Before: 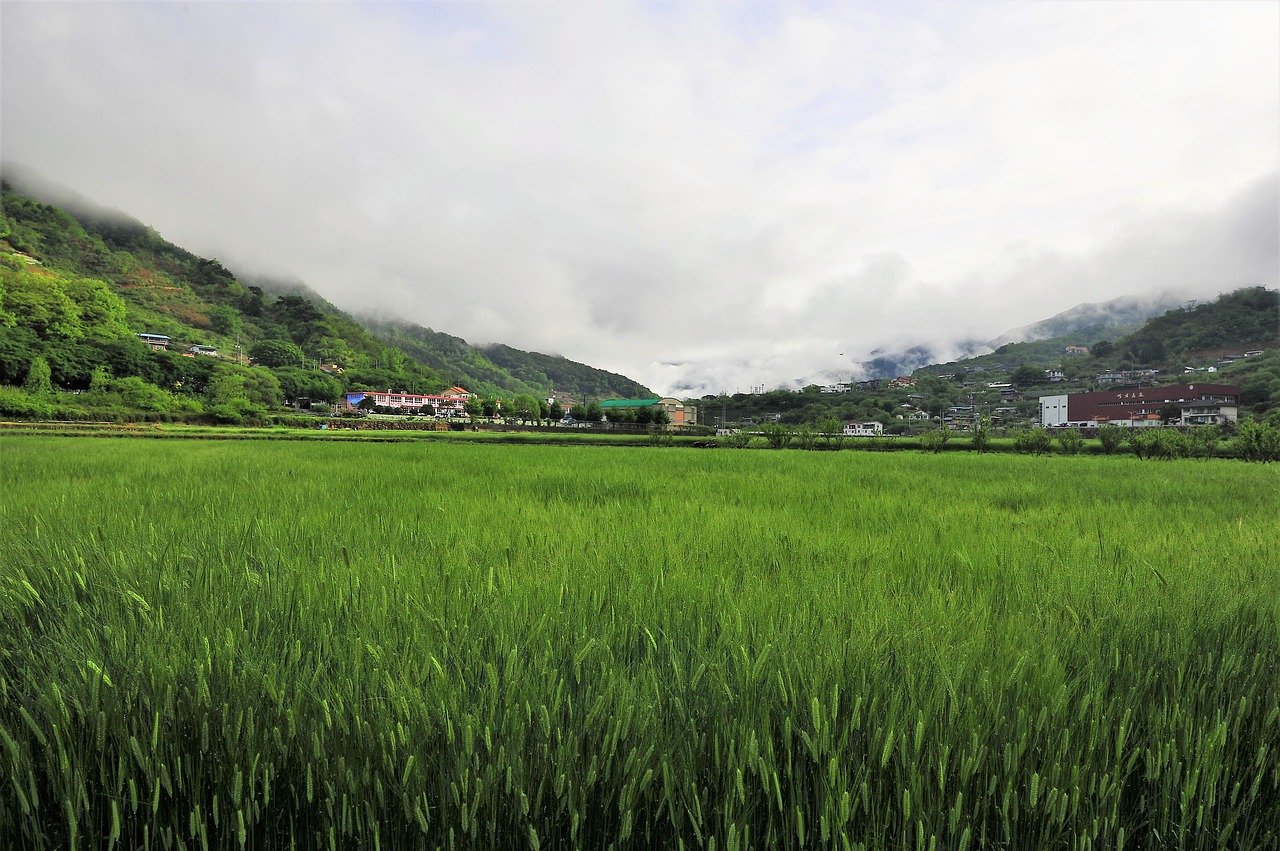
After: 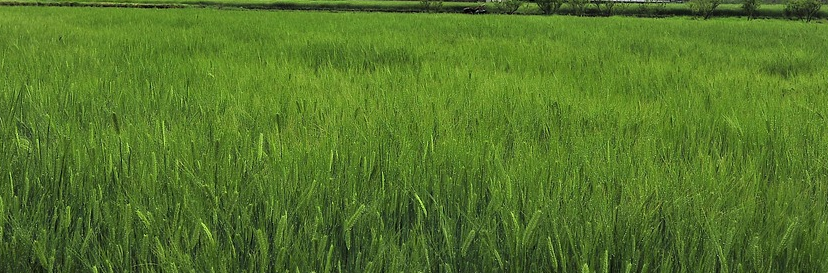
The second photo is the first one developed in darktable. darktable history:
crop: left 17.99%, top 51.036%, right 17.275%, bottom 16.861%
